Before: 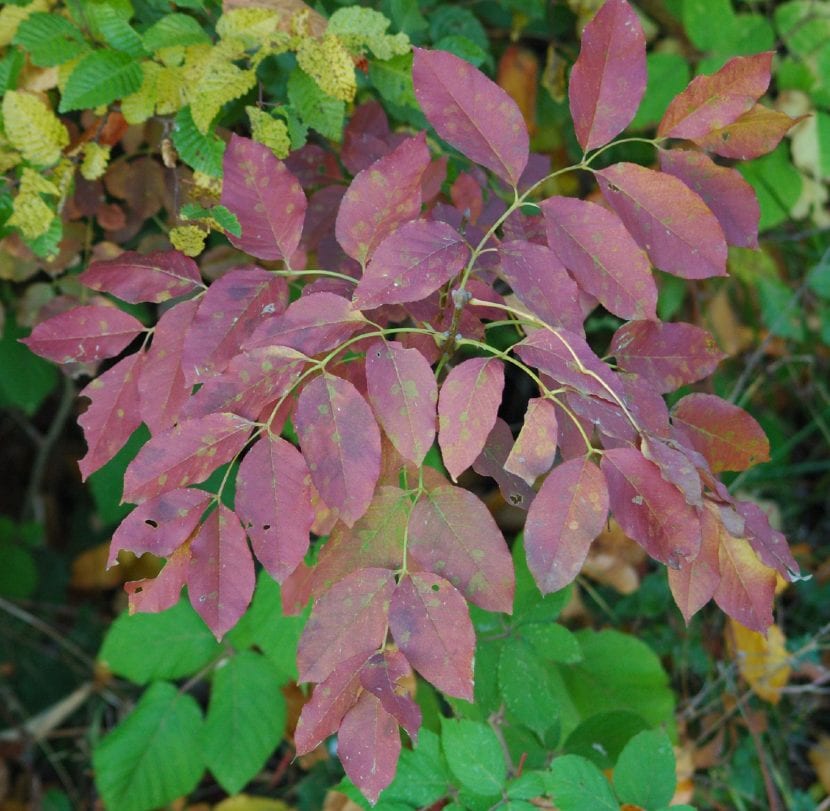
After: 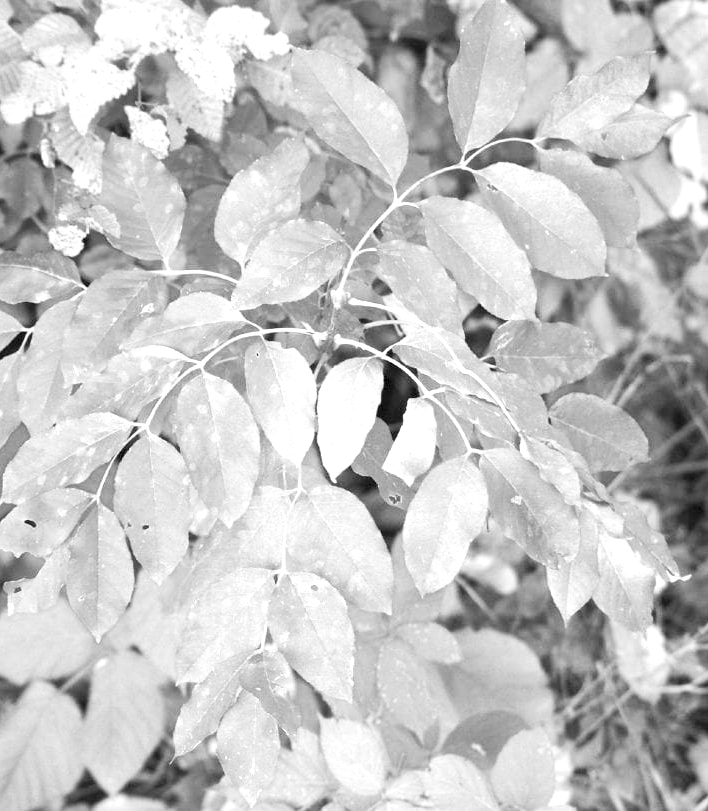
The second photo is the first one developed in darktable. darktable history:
exposure: black level correction 0.001, exposure 1.129 EV, compensate exposure bias true, compensate highlight preservation false
contrast brightness saturation: brightness 0.28
monochrome: on, module defaults
crop and rotate: left 14.584%
tone equalizer: -8 EV -0.75 EV, -7 EV -0.7 EV, -6 EV -0.6 EV, -5 EV -0.4 EV, -3 EV 0.4 EV, -2 EV 0.6 EV, -1 EV 0.7 EV, +0 EV 0.75 EV, edges refinement/feathering 500, mask exposure compensation -1.57 EV, preserve details no
